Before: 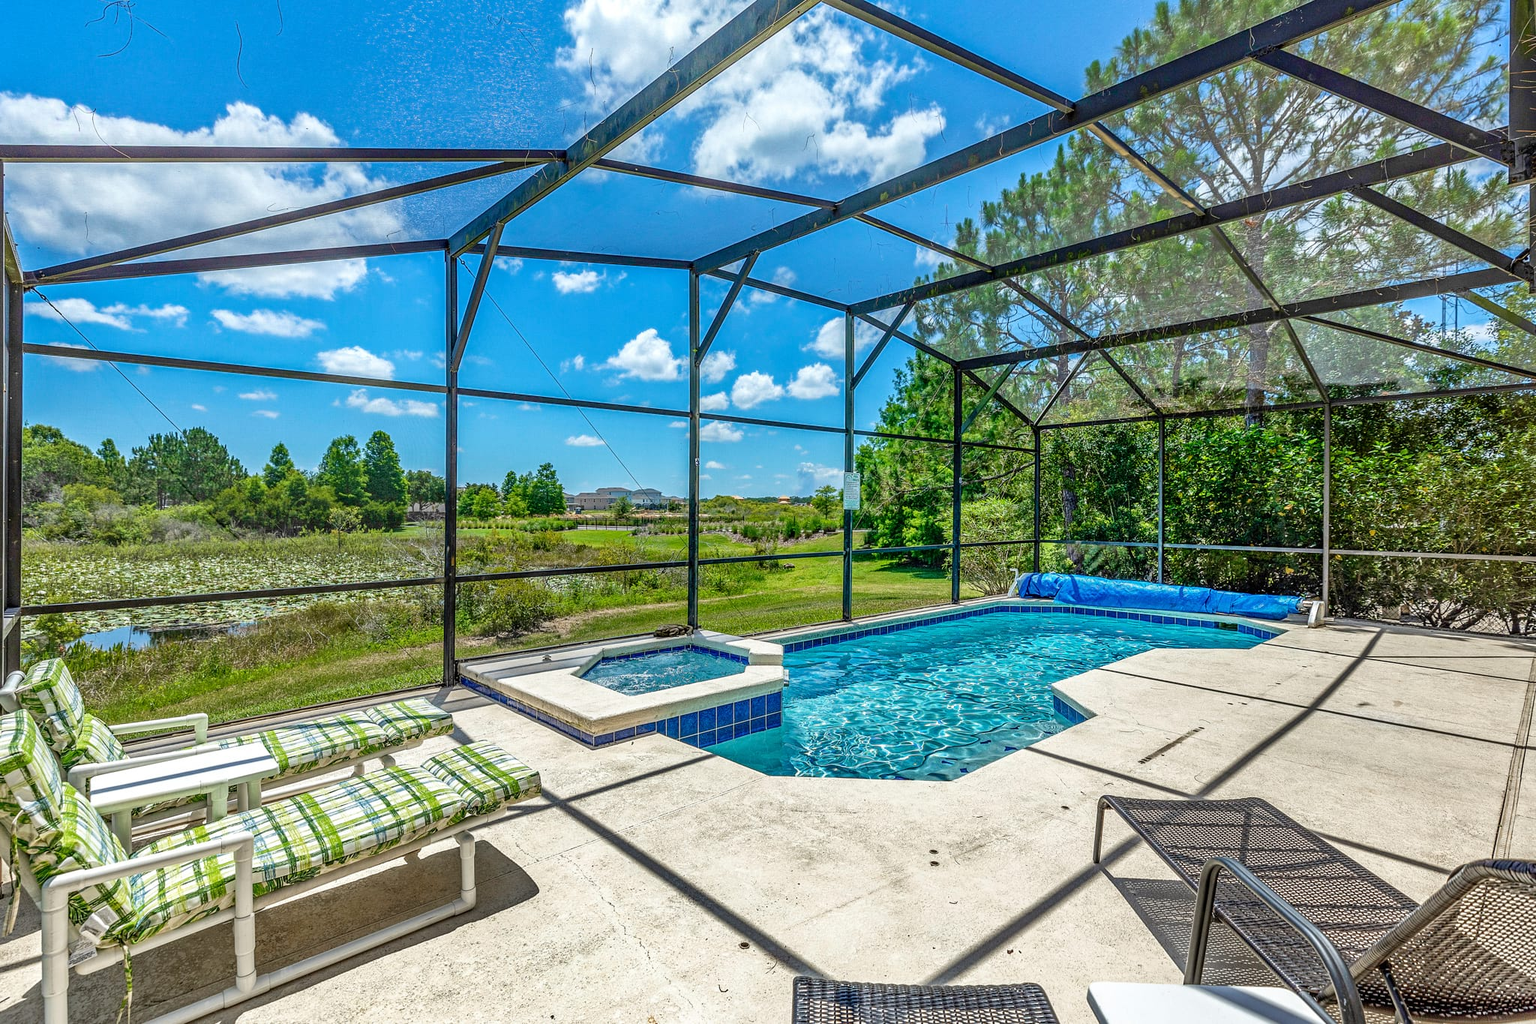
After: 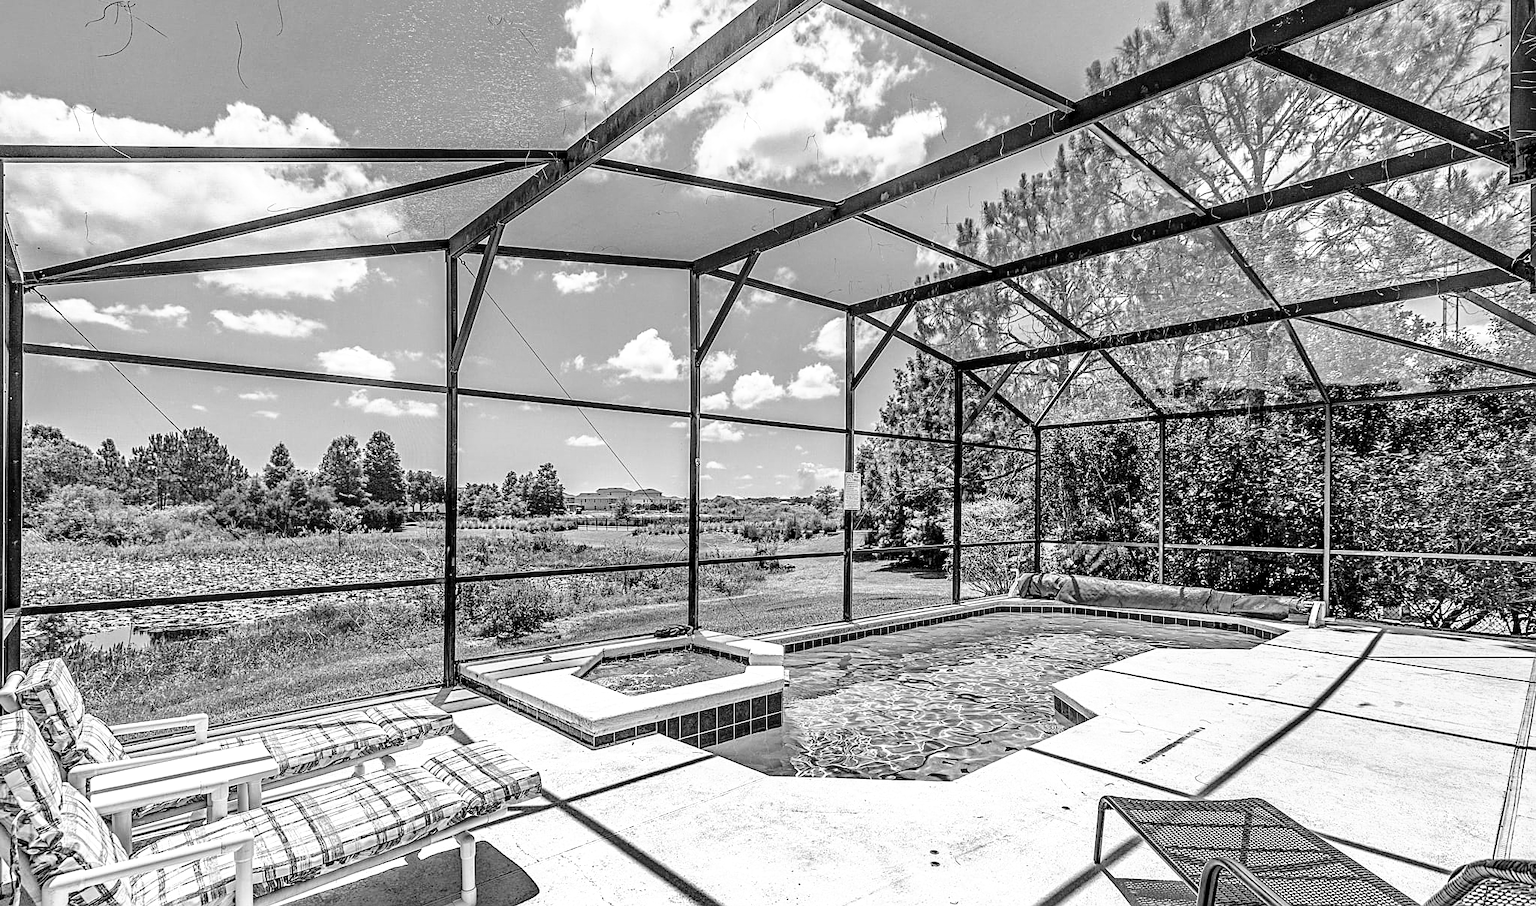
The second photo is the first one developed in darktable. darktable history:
crop and rotate: top 0%, bottom 11.49%
exposure: exposure 0.236 EV, compensate highlight preservation false
color zones: curves: ch0 [(0, 0.5) (0.143, 0.5) (0.286, 0.5) (0.429, 0.5) (0.62, 0.489) (0.714, 0.445) (0.844, 0.496) (1, 0.5)]; ch1 [(0, 0.5) (0.143, 0.5) (0.286, 0.5) (0.429, 0.5) (0.571, 0.5) (0.714, 0.523) (0.857, 0.5) (1, 0.5)]
tone curve: curves: ch0 [(0, 0) (0.003, 0) (0.011, 0.001) (0.025, 0.001) (0.044, 0.003) (0.069, 0.009) (0.1, 0.018) (0.136, 0.032) (0.177, 0.074) (0.224, 0.13) (0.277, 0.218) (0.335, 0.321) (0.399, 0.425) (0.468, 0.523) (0.543, 0.617) (0.623, 0.708) (0.709, 0.789) (0.801, 0.873) (0.898, 0.967) (1, 1)], preserve colors none
sharpen: on, module defaults
monochrome: a 16.01, b -2.65, highlights 0.52
white balance: red 1.08, blue 0.791
